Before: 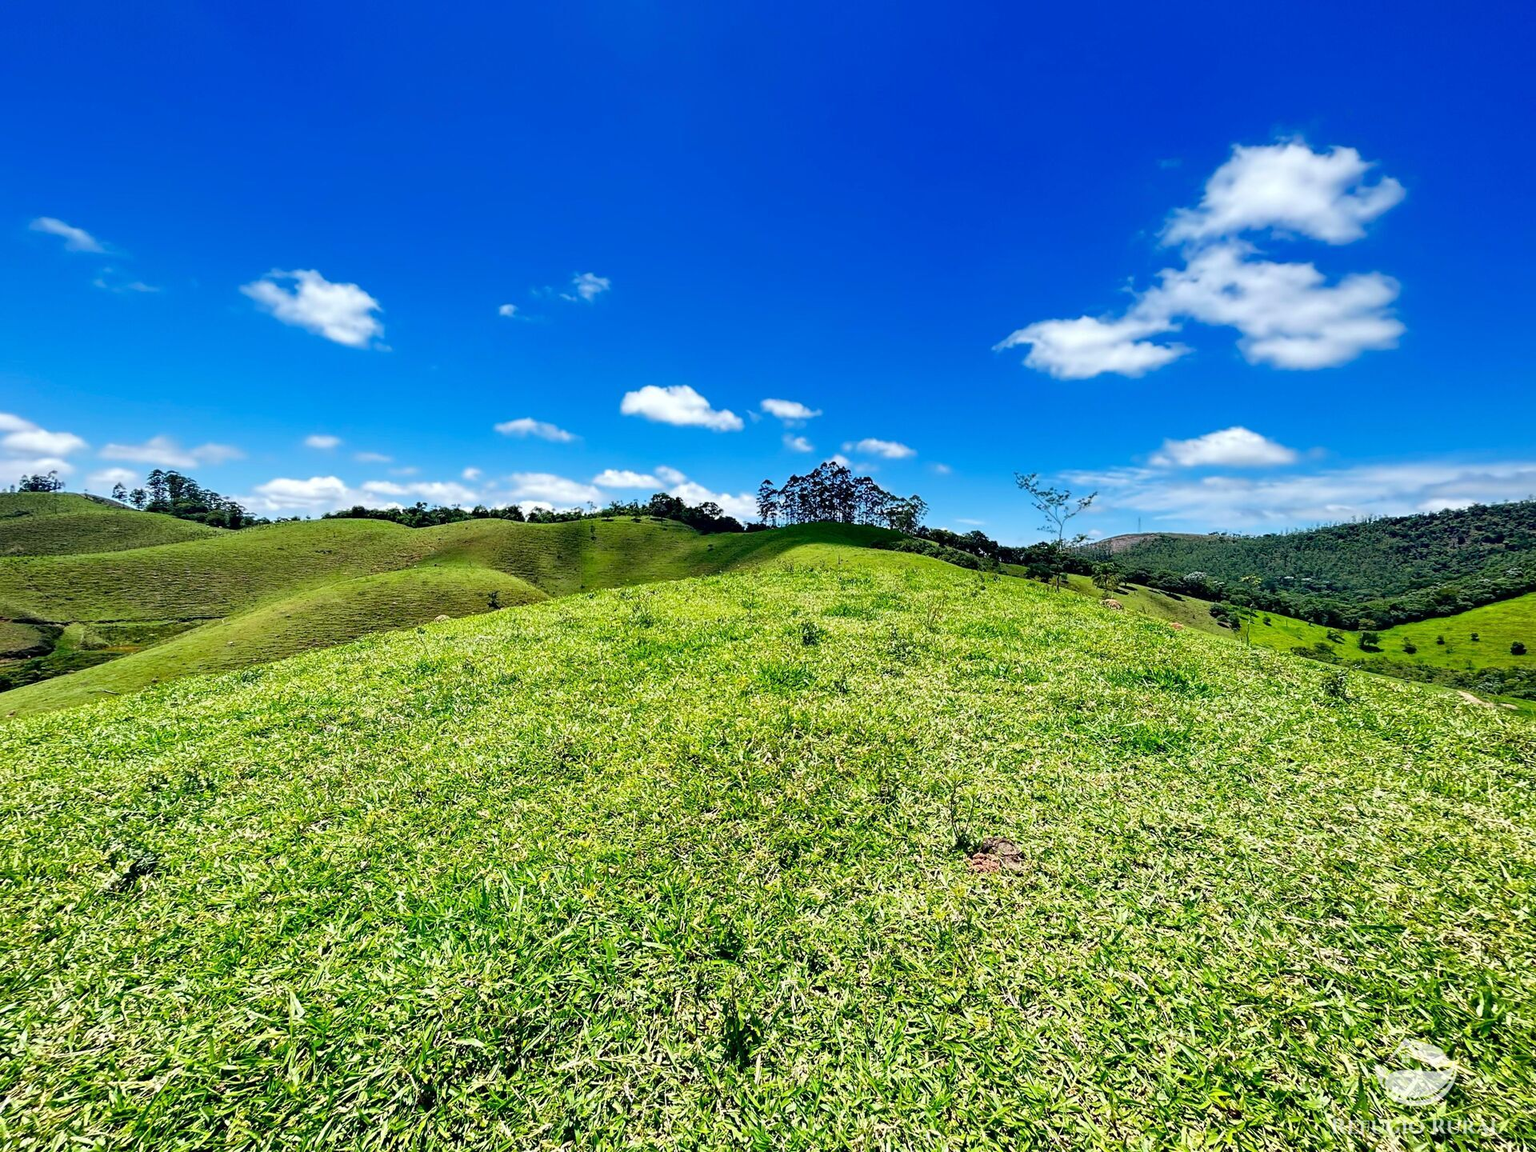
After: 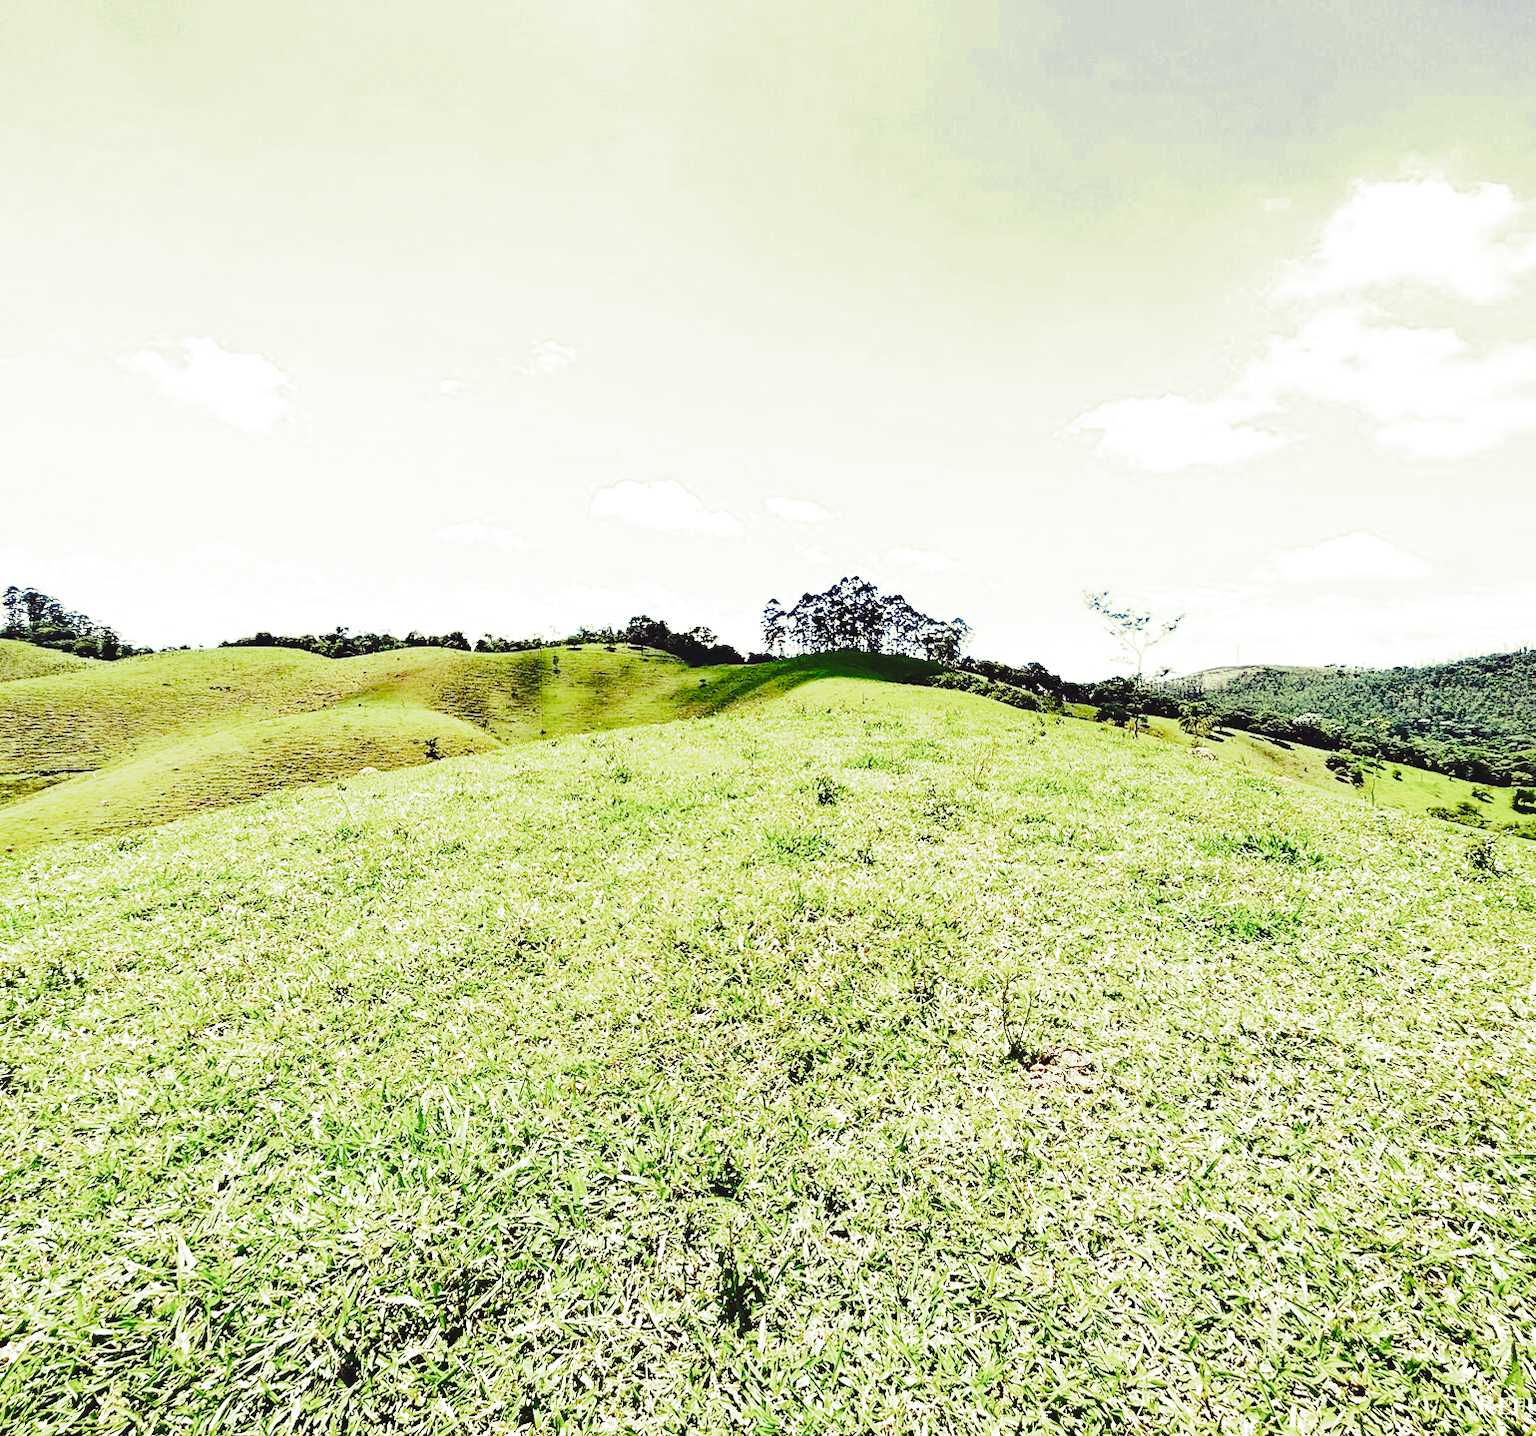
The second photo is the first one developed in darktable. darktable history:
crop and rotate: left 9.597%, right 10.195%
rgb curve: curves: ch0 [(0, 0) (0.284, 0.292) (0.505, 0.644) (1, 1)]; ch1 [(0, 0) (0.284, 0.292) (0.505, 0.644) (1, 1)]; ch2 [(0, 0) (0.284, 0.292) (0.505, 0.644) (1, 1)], compensate middle gray true
split-toning: shadows › hue 290.82°, shadows › saturation 0.34, highlights › saturation 0.38, balance 0, compress 50%
rgb levels: mode RGB, independent channels, levels [[0, 0.474, 1], [0, 0.5, 1], [0, 0.5, 1]]
exposure: exposure 0.6 EV, compensate highlight preservation false
tone curve: curves: ch0 [(0, 0) (0.003, 0.072) (0.011, 0.073) (0.025, 0.072) (0.044, 0.076) (0.069, 0.089) (0.1, 0.103) (0.136, 0.123) (0.177, 0.158) (0.224, 0.21) (0.277, 0.275) (0.335, 0.372) (0.399, 0.463) (0.468, 0.556) (0.543, 0.633) (0.623, 0.712) (0.709, 0.795) (0.801, 0.869) (0.898, 0.942) (1, 1)], preserve colors none
